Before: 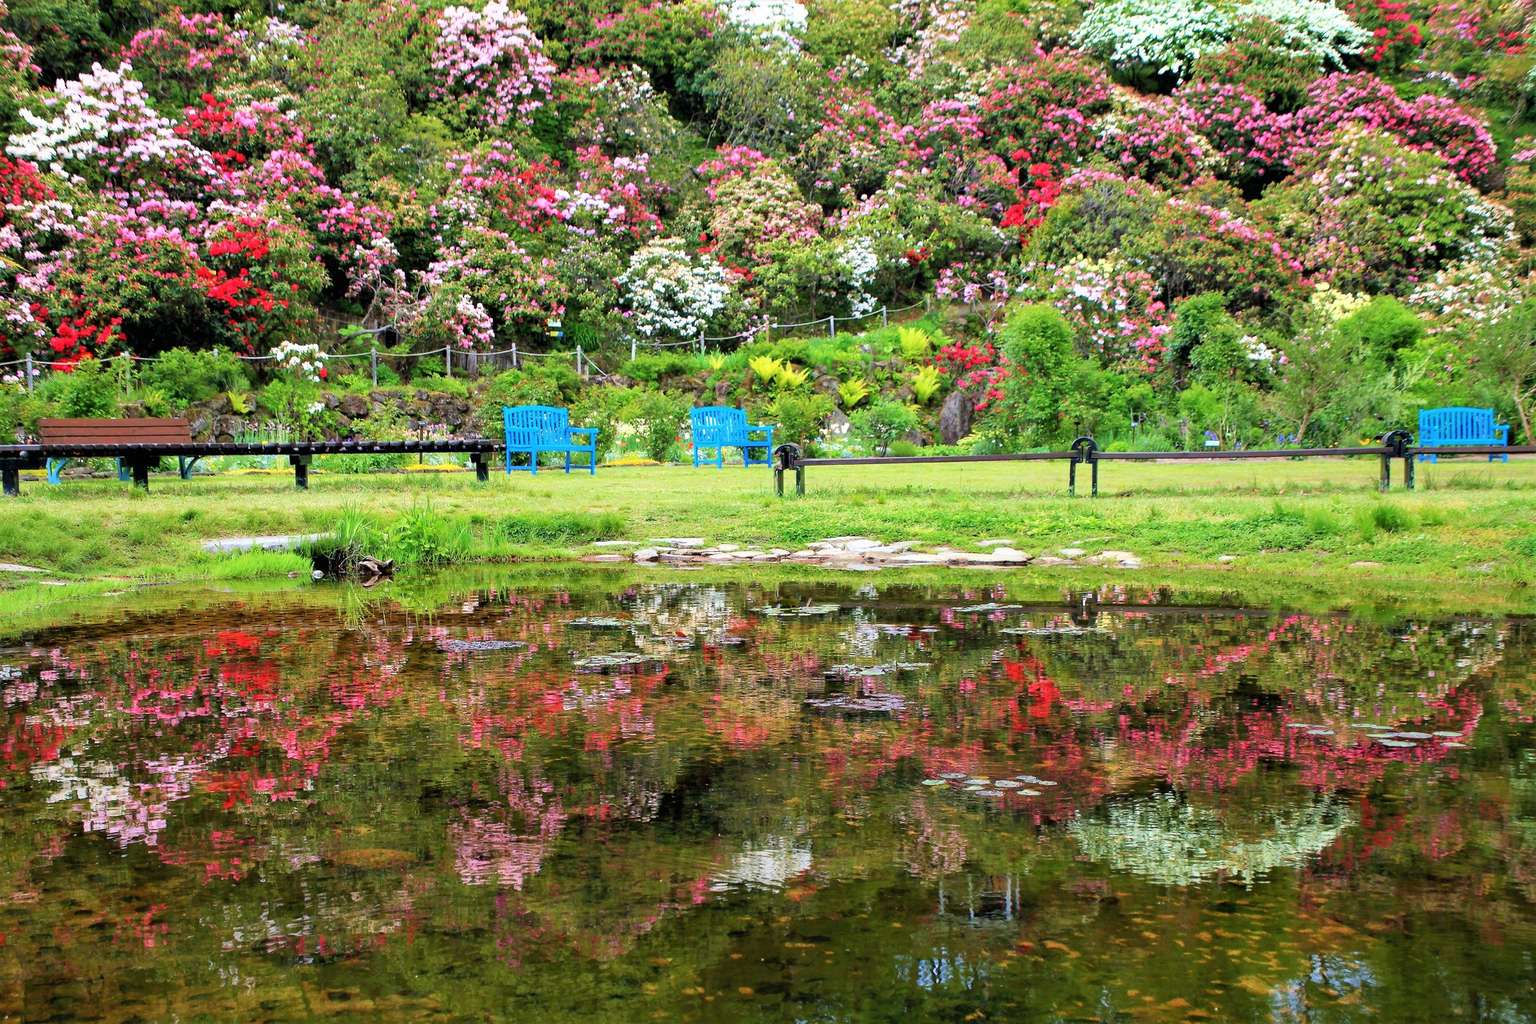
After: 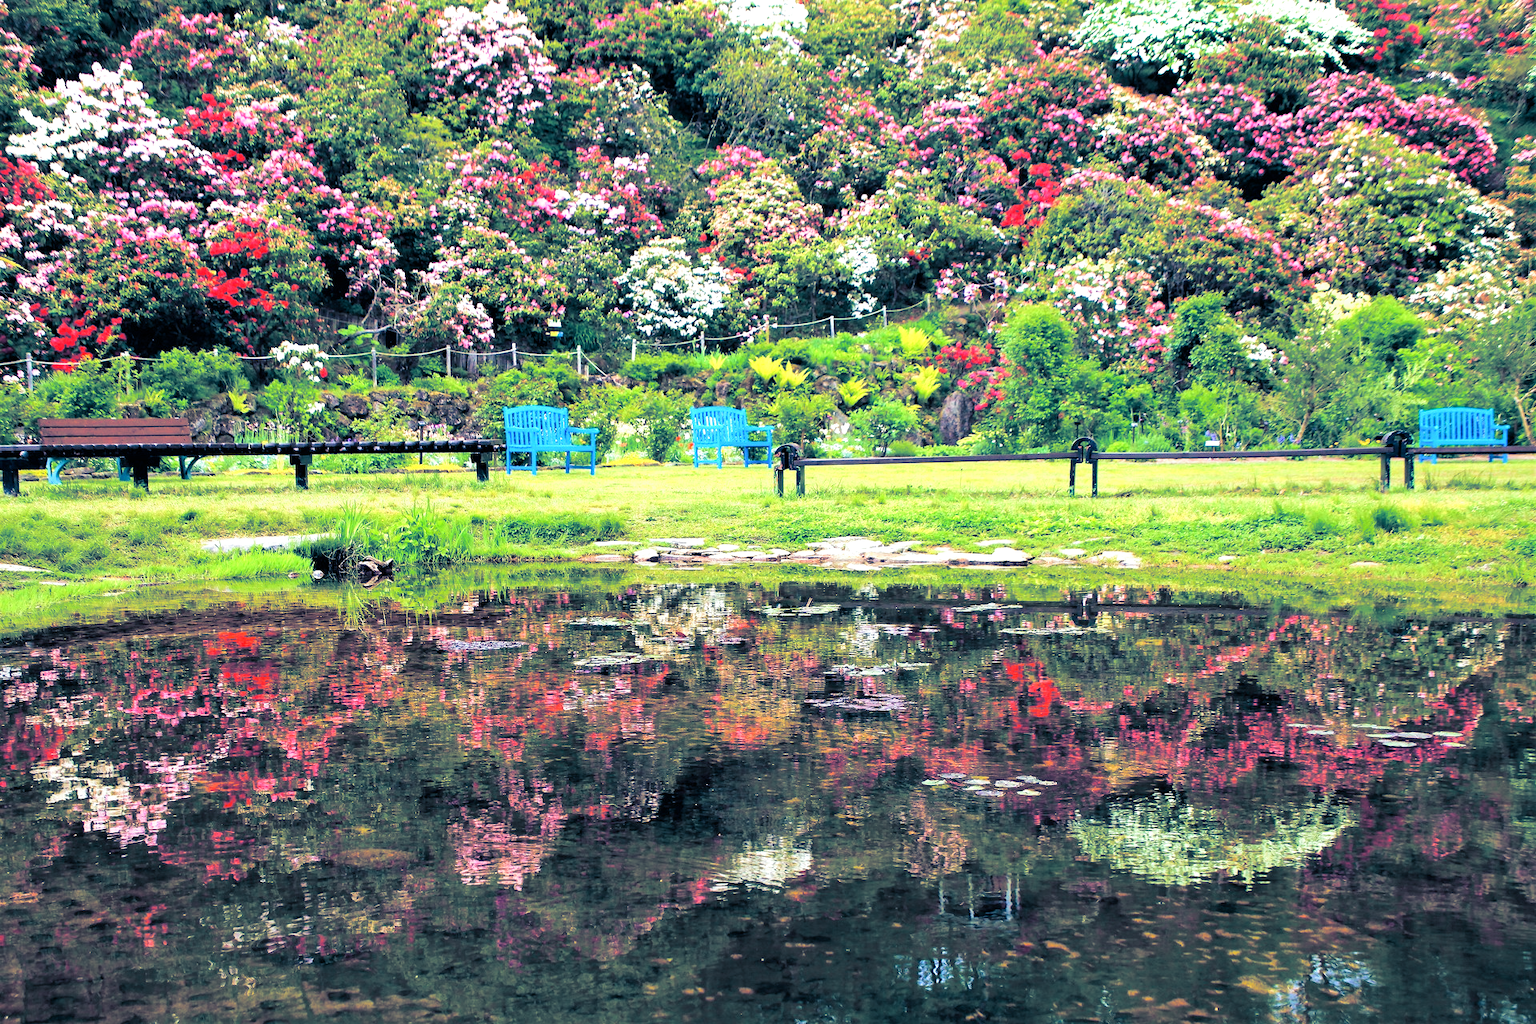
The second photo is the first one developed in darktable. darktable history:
velvia: on, module defaults
split-toning: shadows › hue 226.8°, shadows › saturation 0.84
exposure: exposure 0.507 EV, compensate highlight preservation false
